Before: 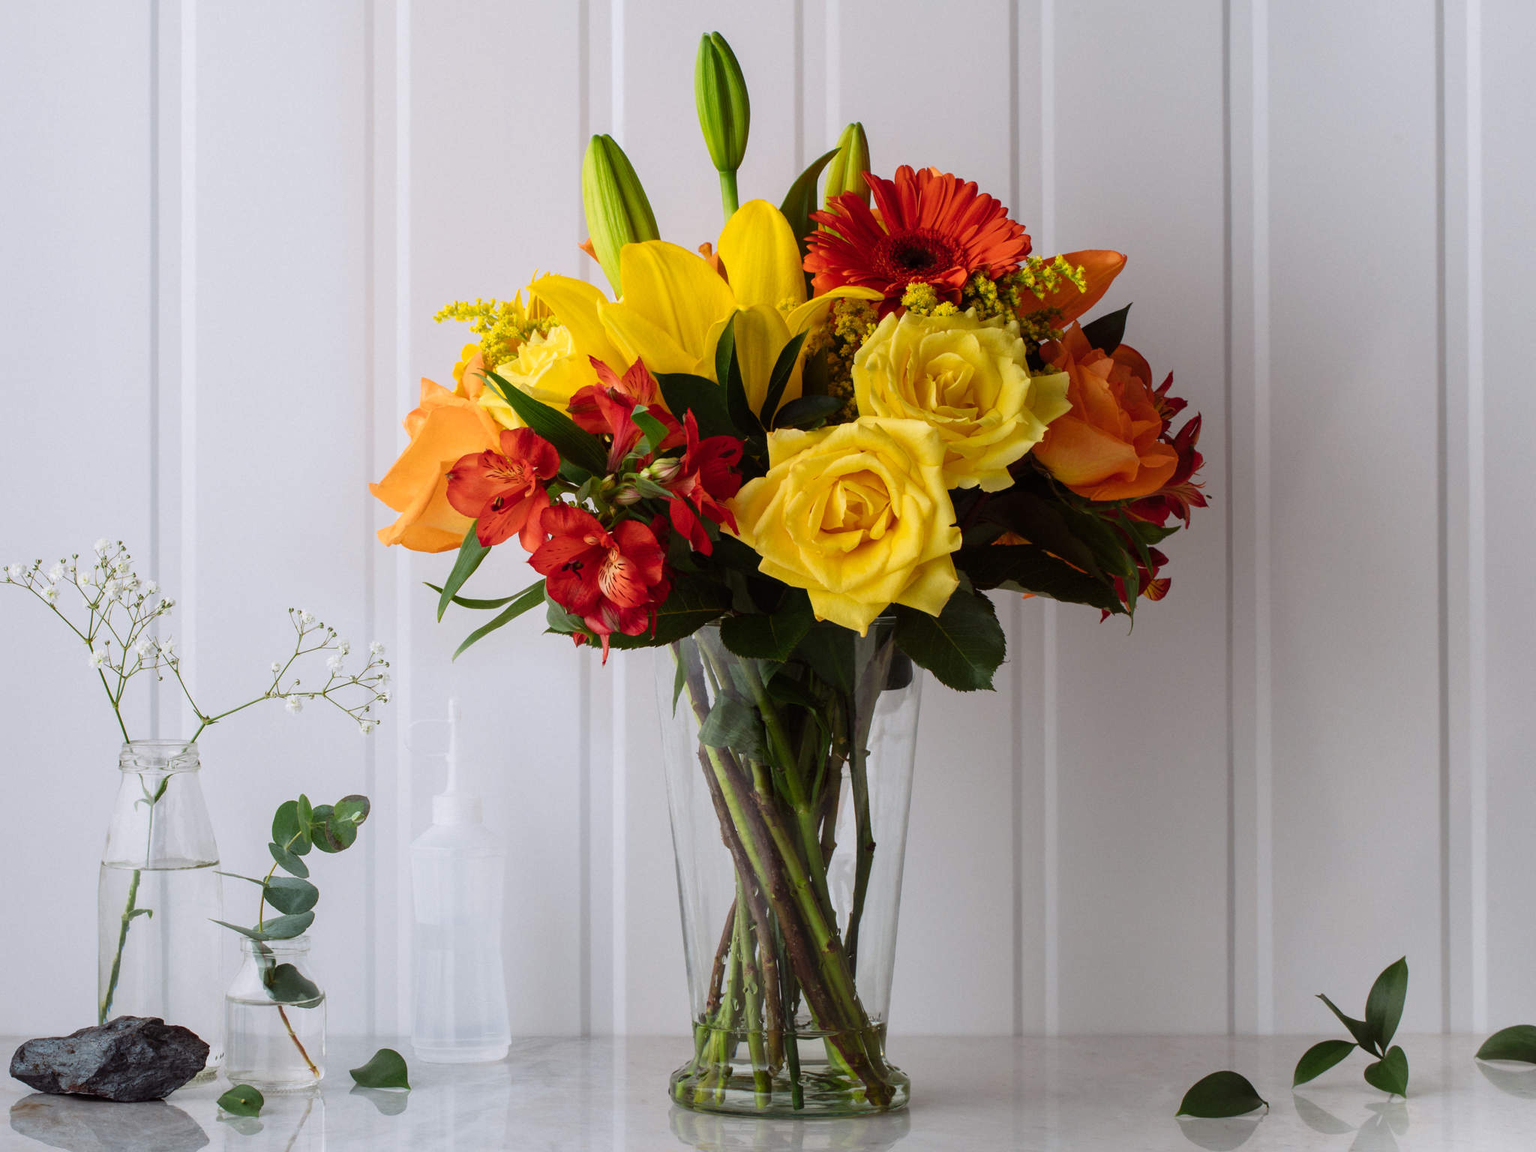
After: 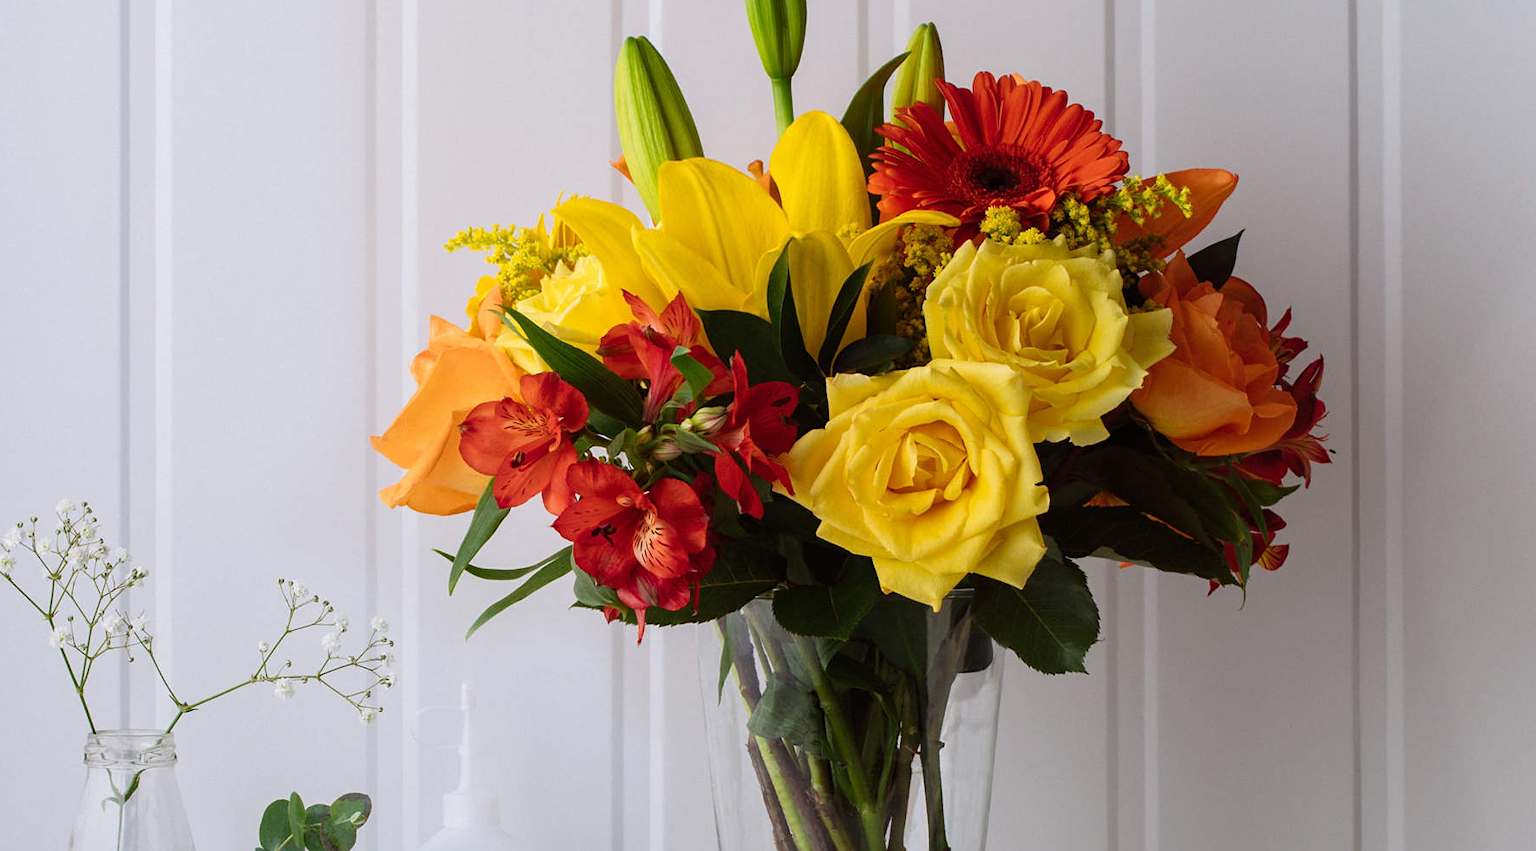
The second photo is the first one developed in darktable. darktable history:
crop: left 3.015%, top 8.969%, right 9.647%, bottom 26.457%
sharpen: amount 0.2
